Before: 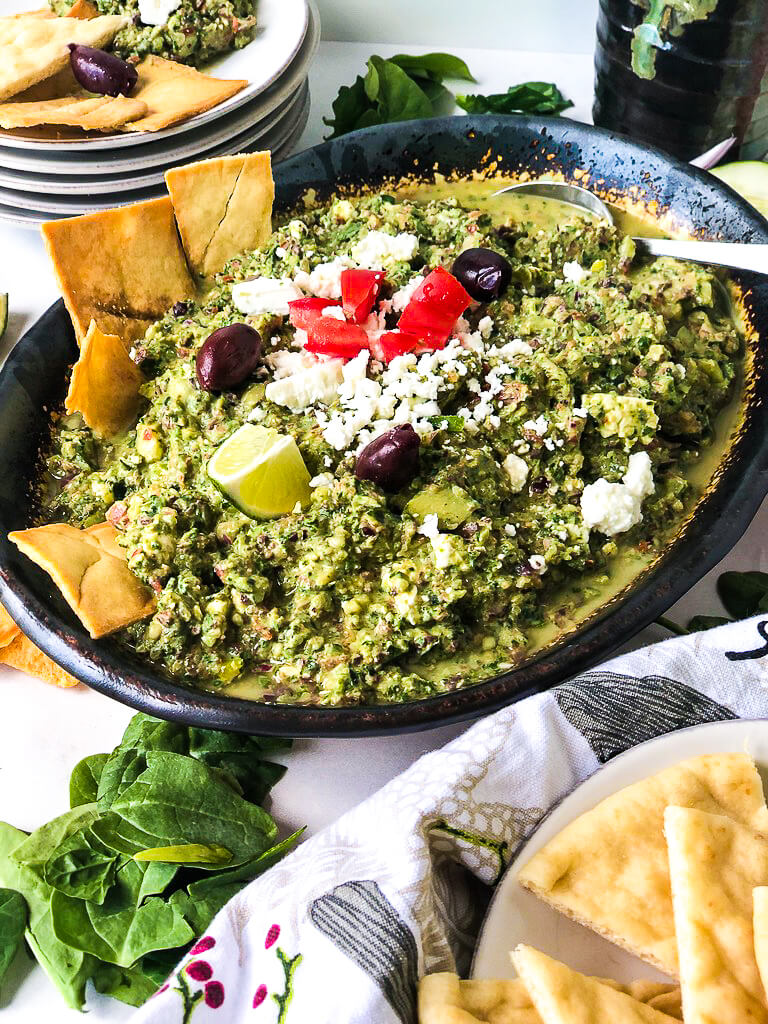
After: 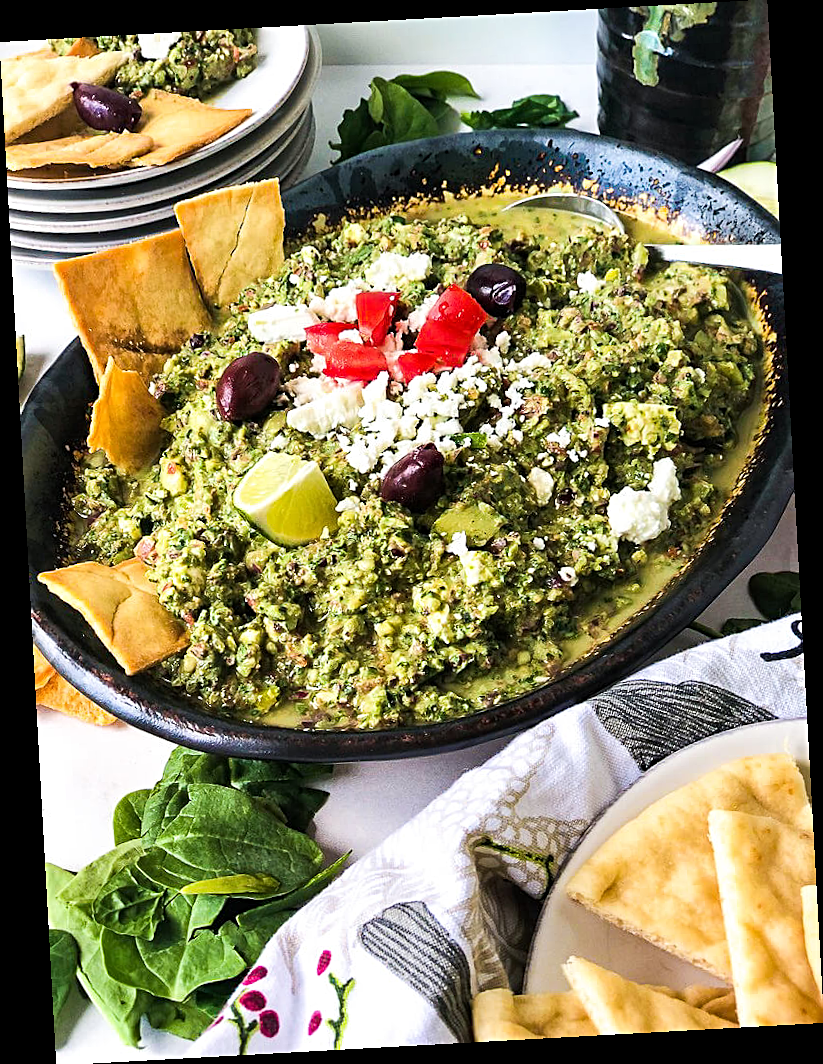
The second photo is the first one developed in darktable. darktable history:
sharpen: radius 2.167, amount 0.381, threshold 0
rotate and perspective: rotation -3.18°, automatic cropping off
